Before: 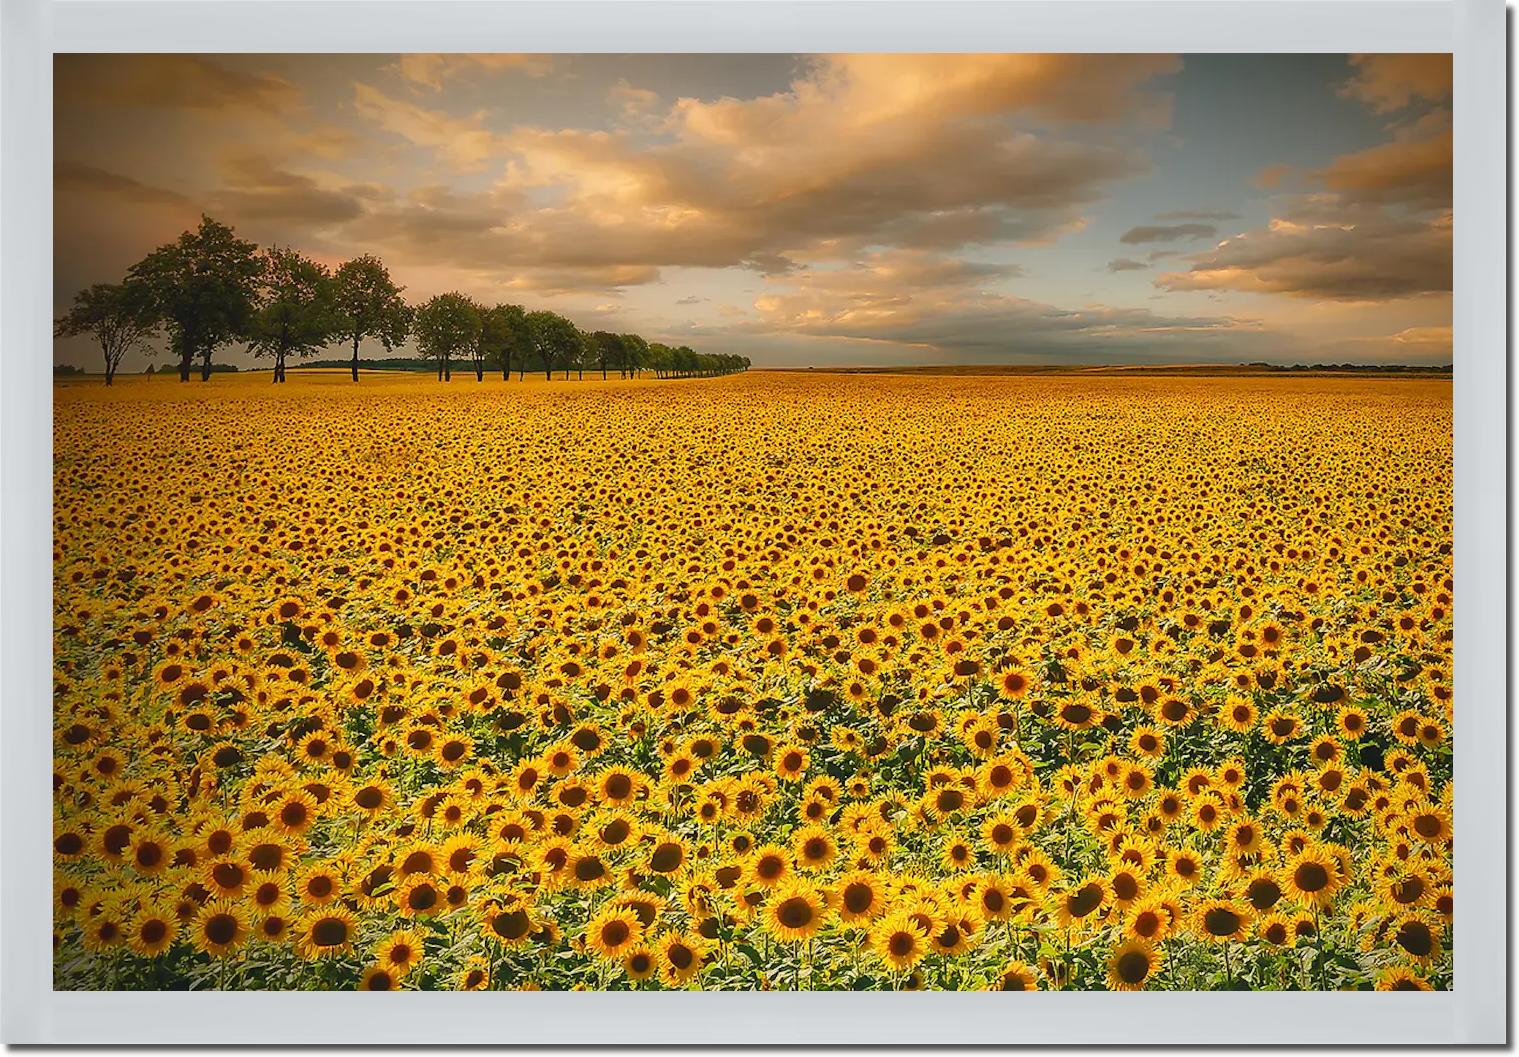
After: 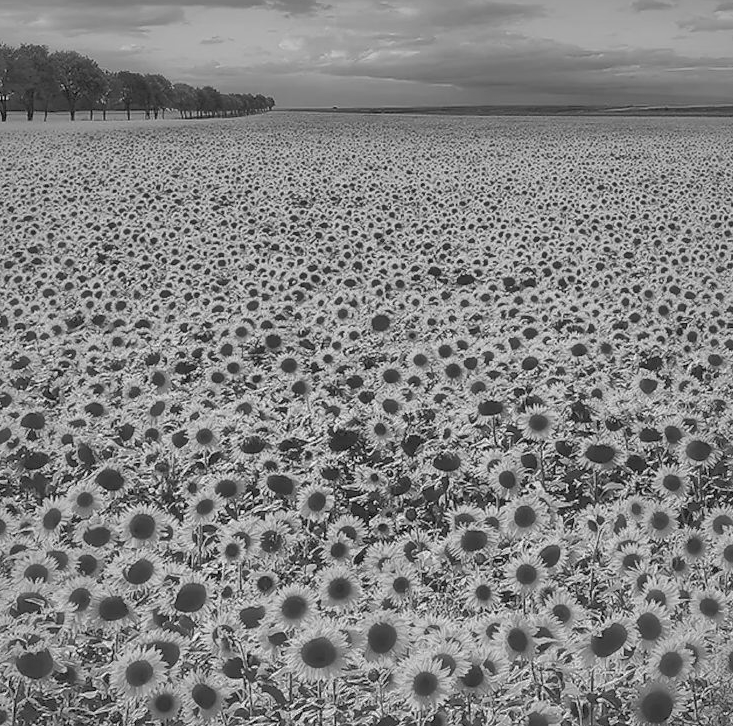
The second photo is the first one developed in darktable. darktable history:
shadows and highlights: shadows 60, highlights -60
monochrome: on, module defaults
crop: left 31.379%, top 24.658%, right 20.326%, bottom 6.628%
